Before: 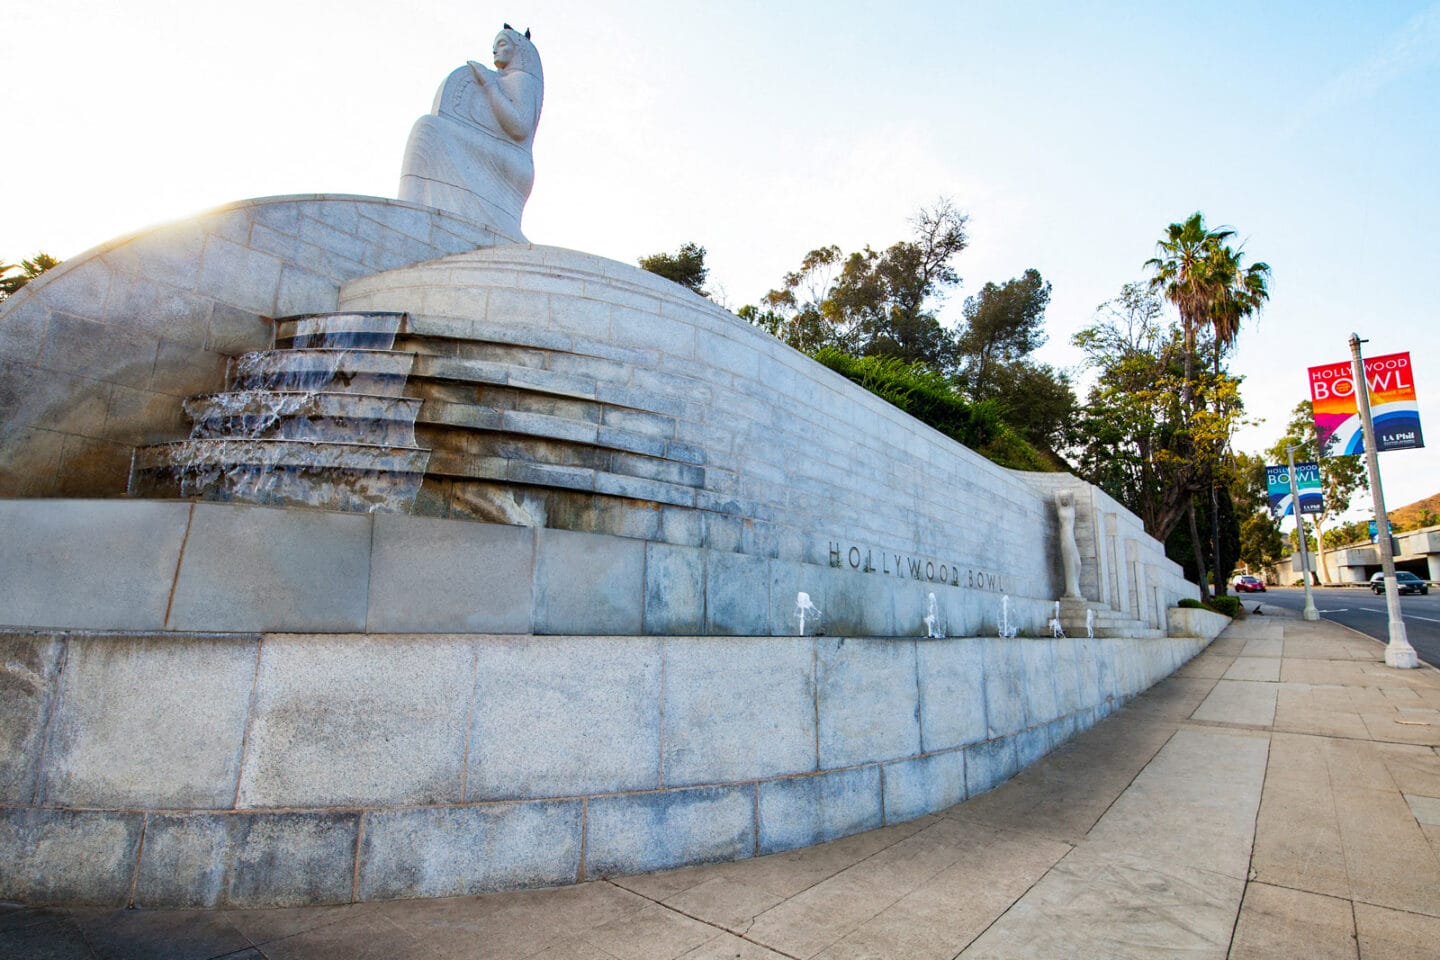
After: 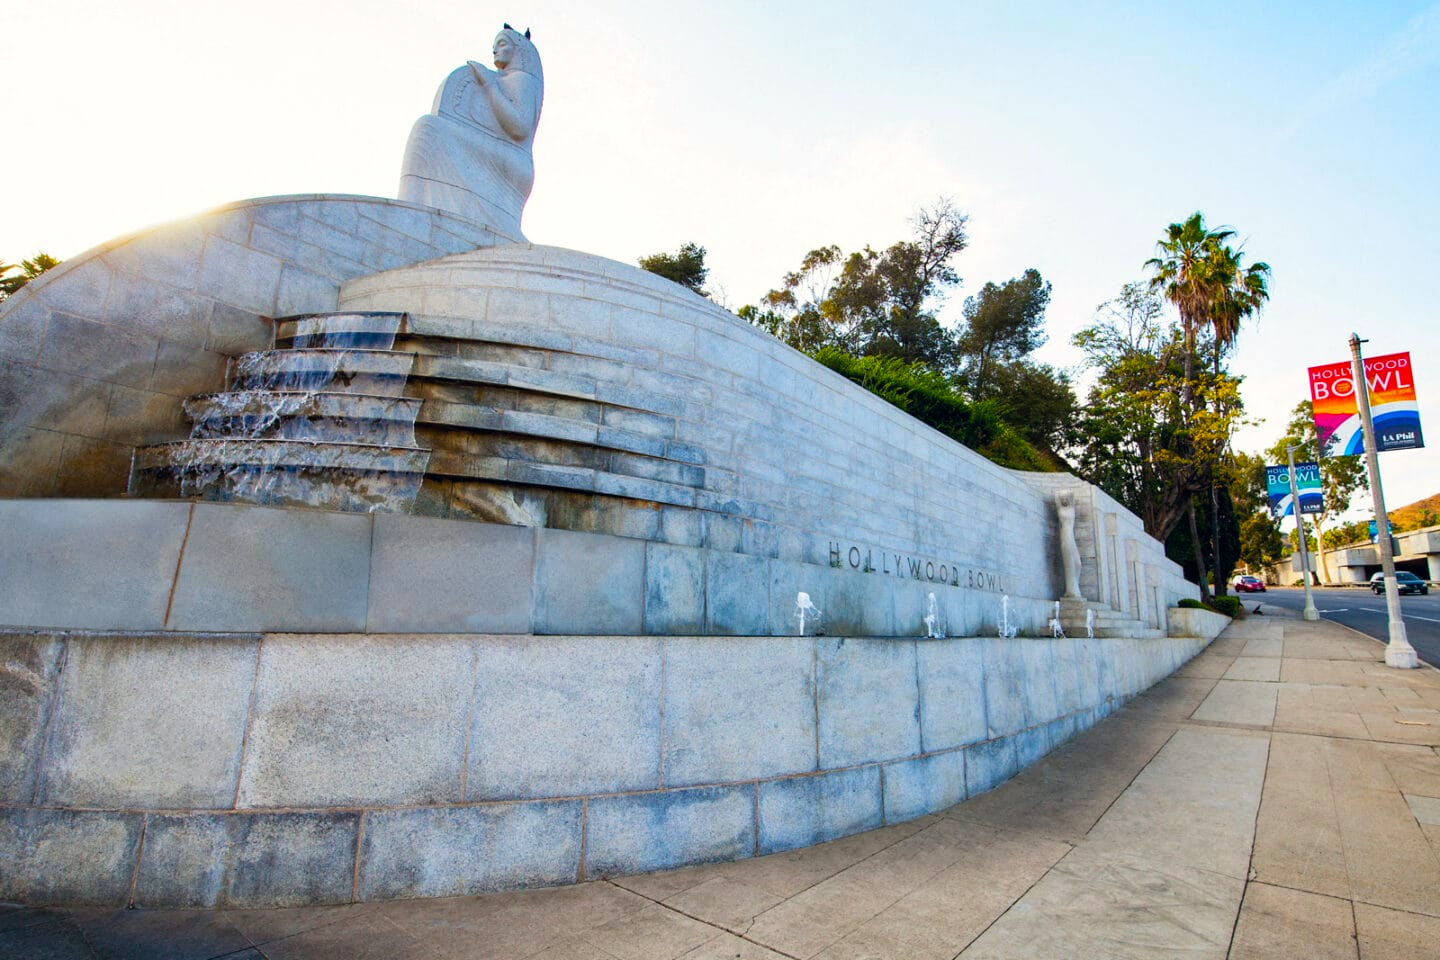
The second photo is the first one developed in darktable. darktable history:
color balance rgb: linear chroma grading › global chroma 20.349%, perceptual saturation grading › global saturation 0.365%
color correction: highlights a* 0.4, highlights b* 2.7, shadows a* -1.16, shadows b* -4.16
